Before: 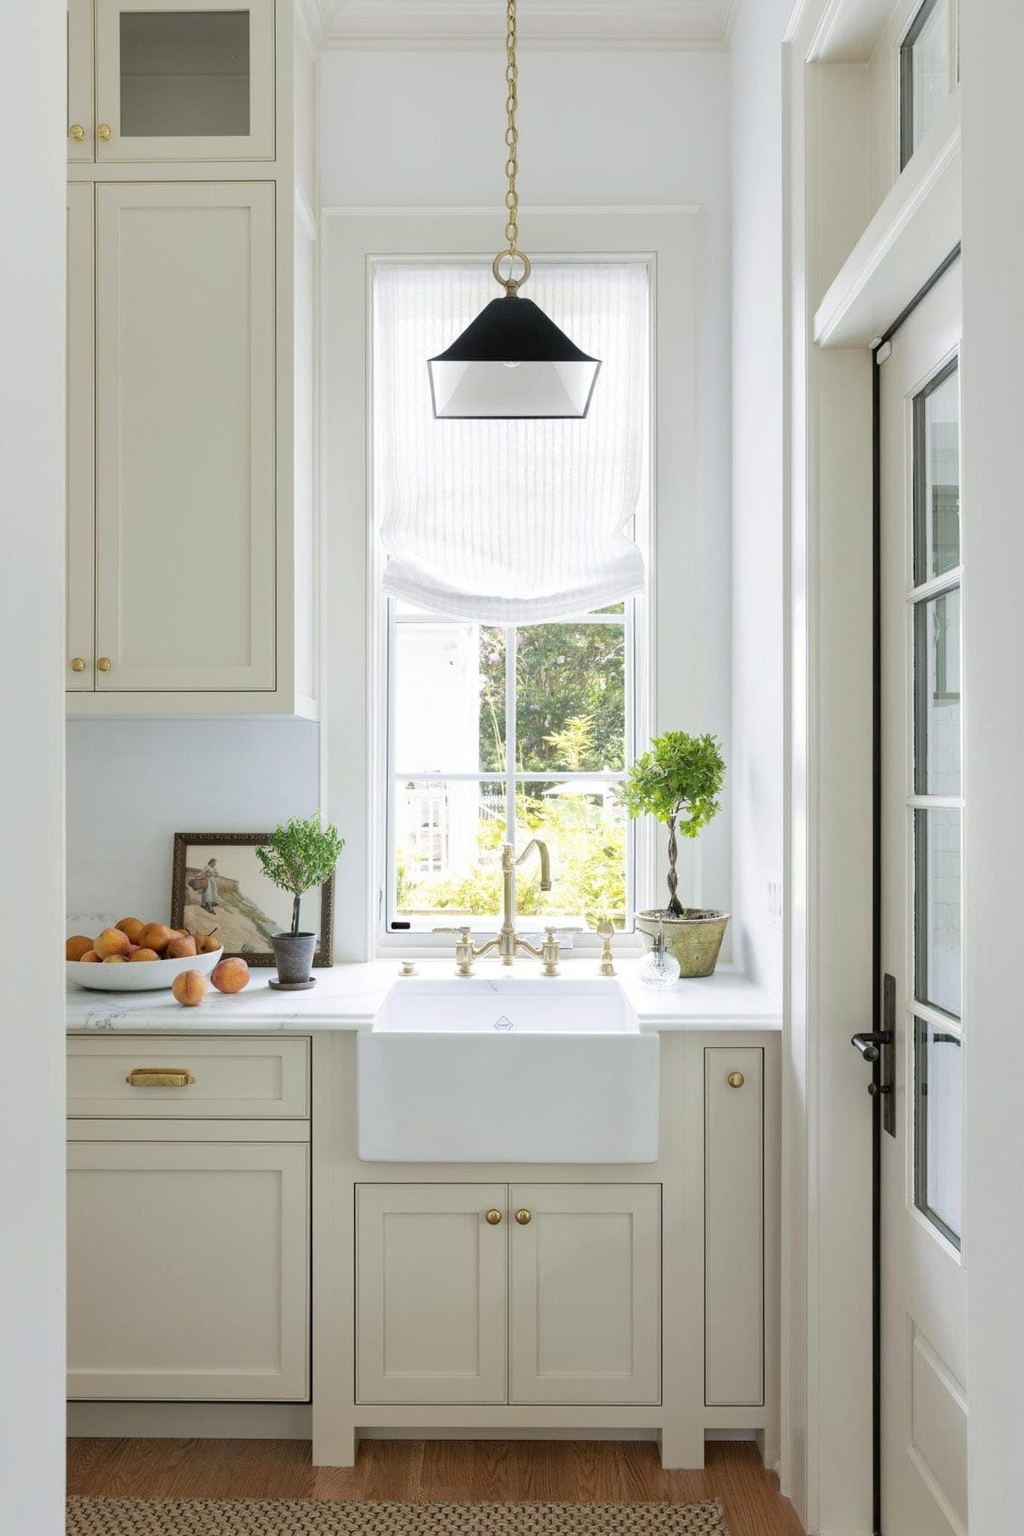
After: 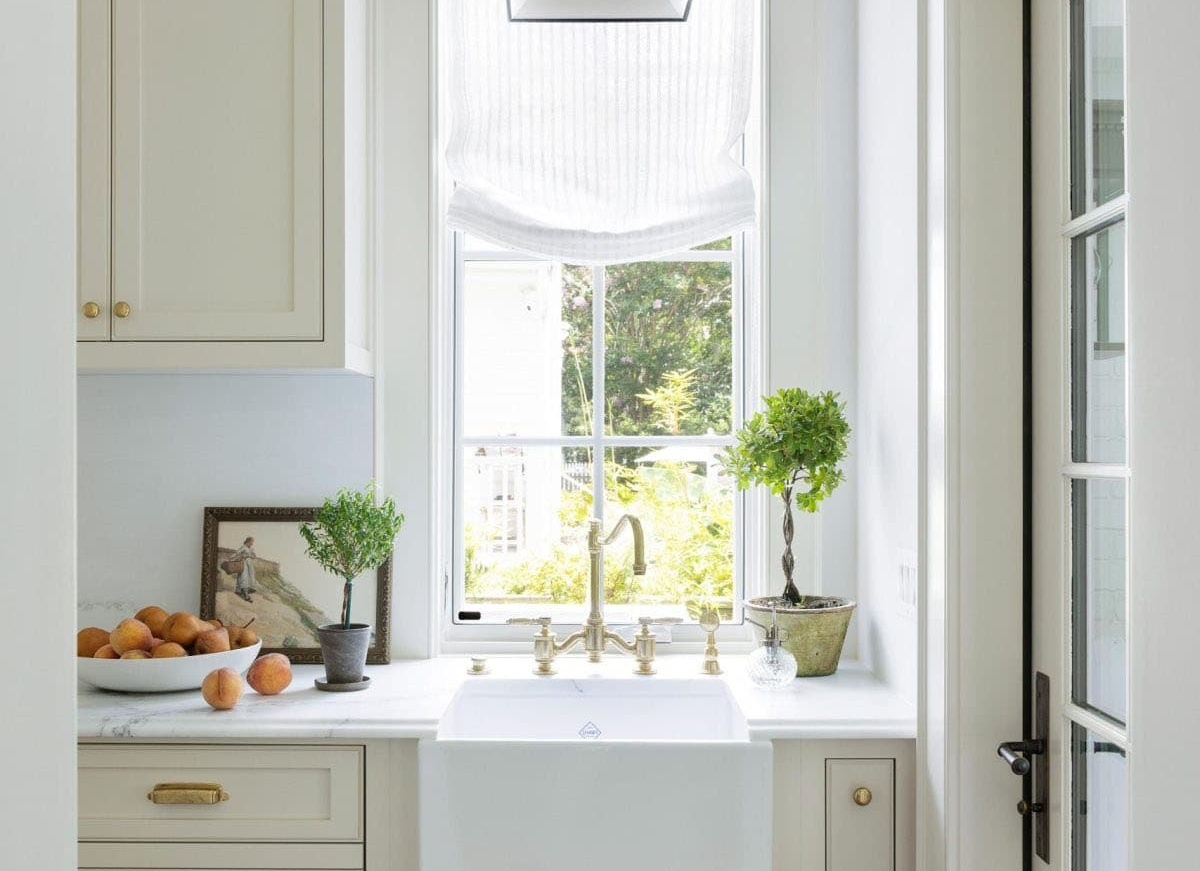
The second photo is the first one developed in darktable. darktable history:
tone equalizer: on, module defaults
crop and rotate: top 26.056%, bottom 25.543%
